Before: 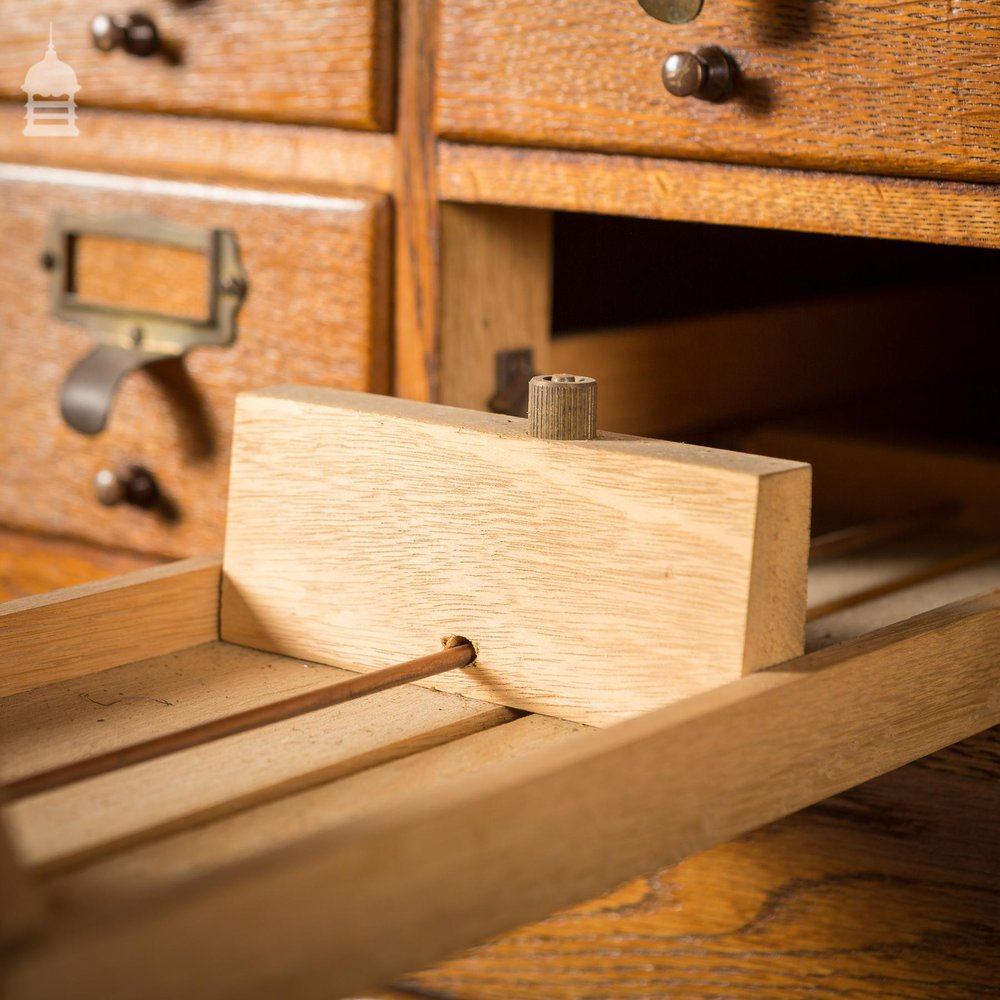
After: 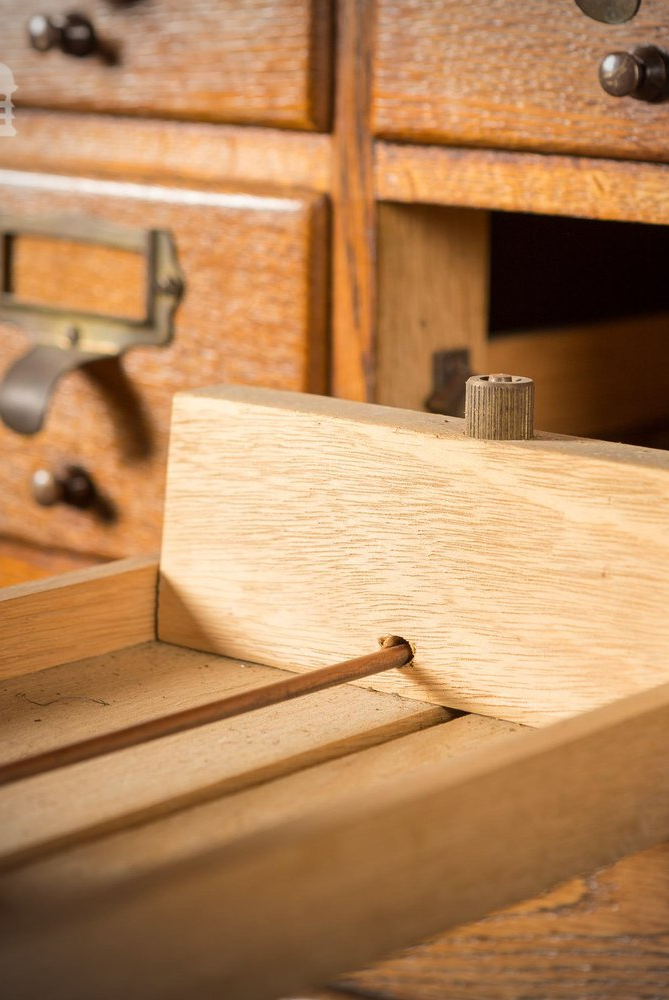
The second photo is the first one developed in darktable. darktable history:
crop and rotate: left 6.329%, right 26.756%
vignetting: on, module defaults
